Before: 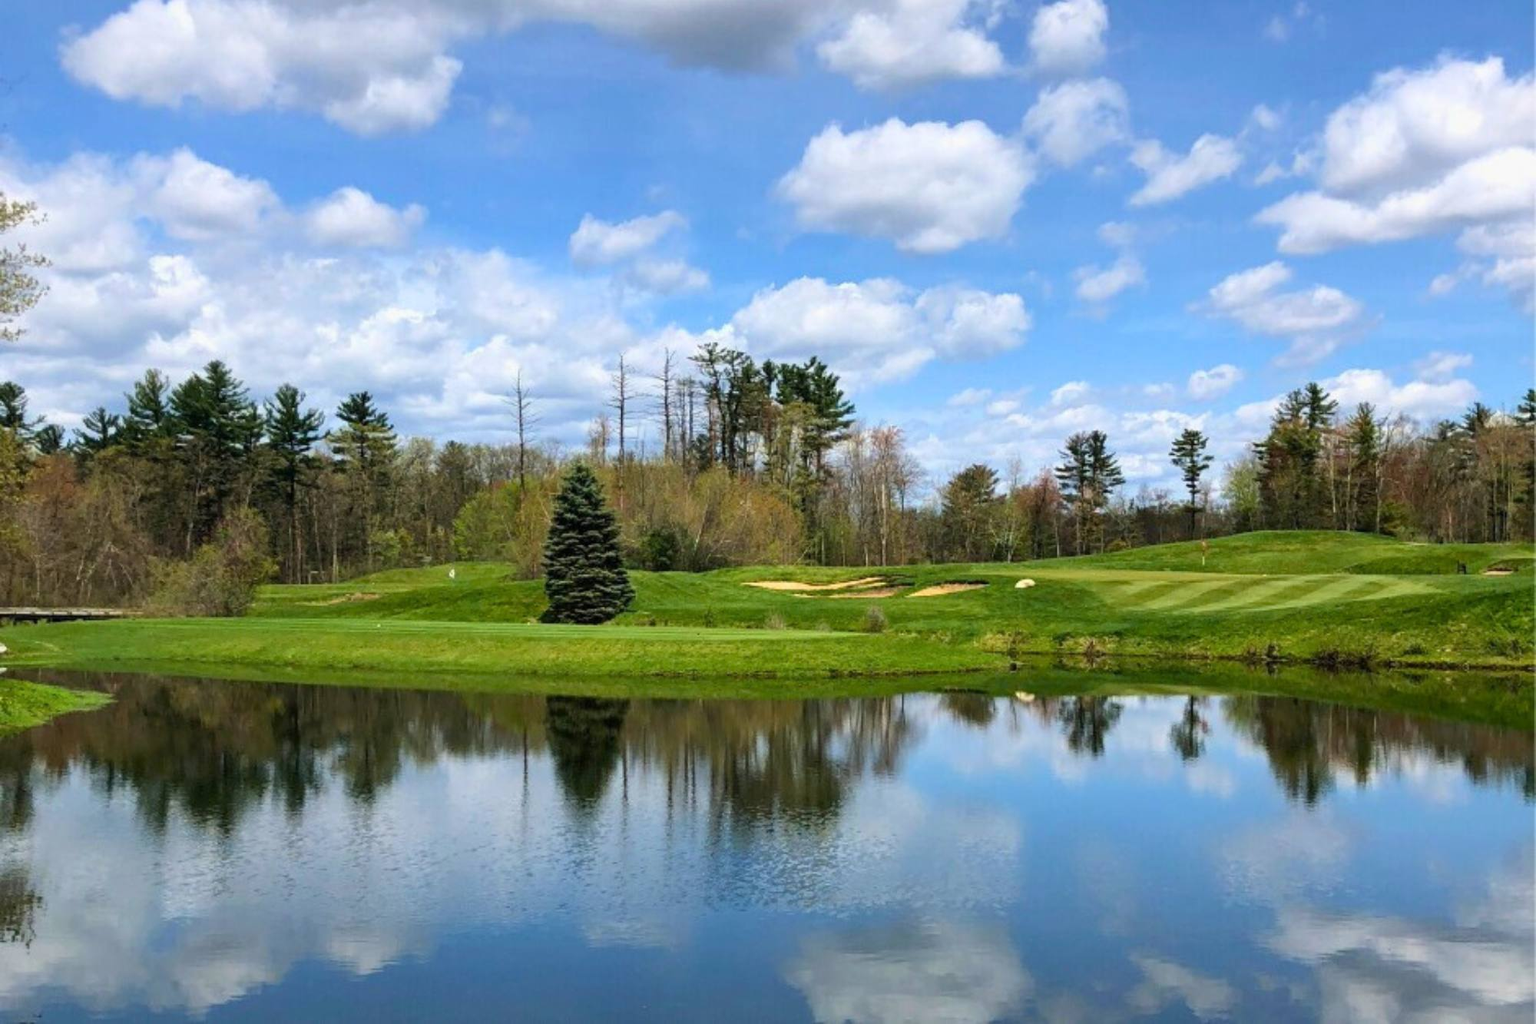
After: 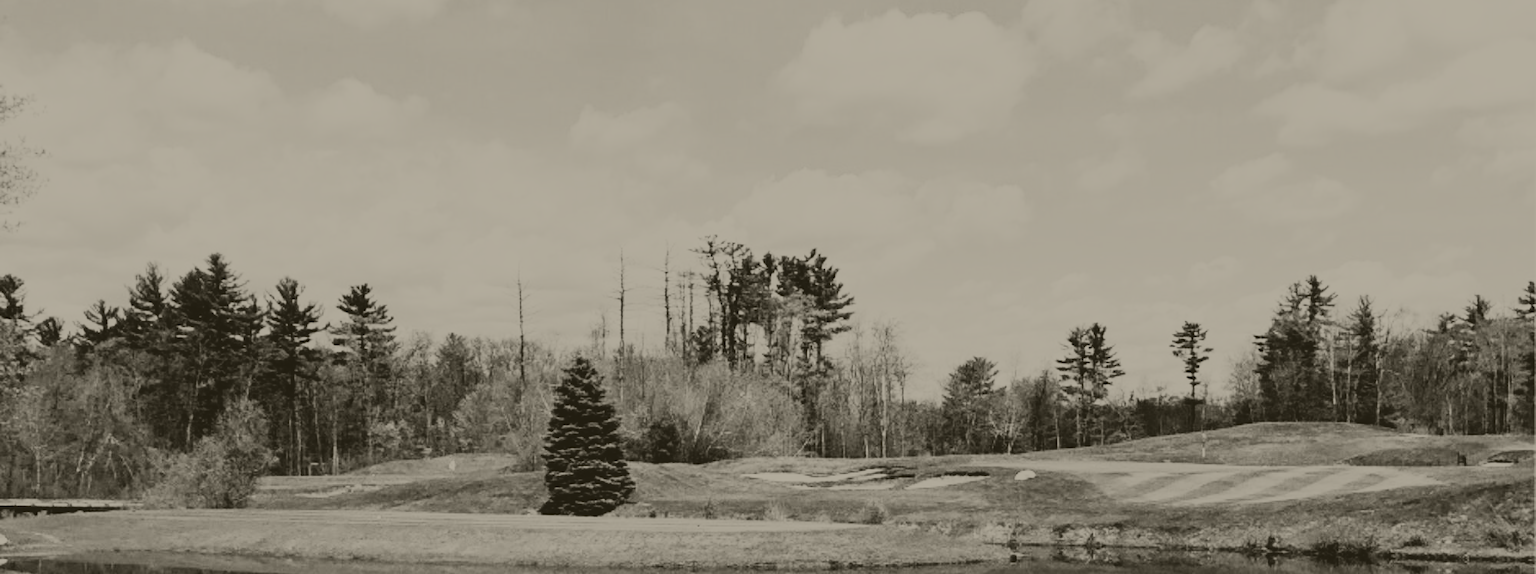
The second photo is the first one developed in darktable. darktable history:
colorize: hue 41.44°, saturation 22%, source mix 60%, lightness 10.61%
crop and rotate: top 10.605%, bottom 33.274%
rgb curve: curves: ch0 [(0, 0) (0.21, 0.15) (0.24, 0.21) (0.5, 0.75) (0.75, 0.96) (0.89, 0.99) (1, 1)]; ch1 [(0, 0.02) (0.21, 0.13) (0.25, 0.2) (0.5, 0.67) (0.75, 0.9) (0.89, 0.97) (1, 1)]; ch2 [(0, 0.02) (0.21, 0.13) (0.25, 0.2) (0.5, 0.67) (0.75, 0.9) (0.89, 0.97) (1, 1)], compensate middle gray true
